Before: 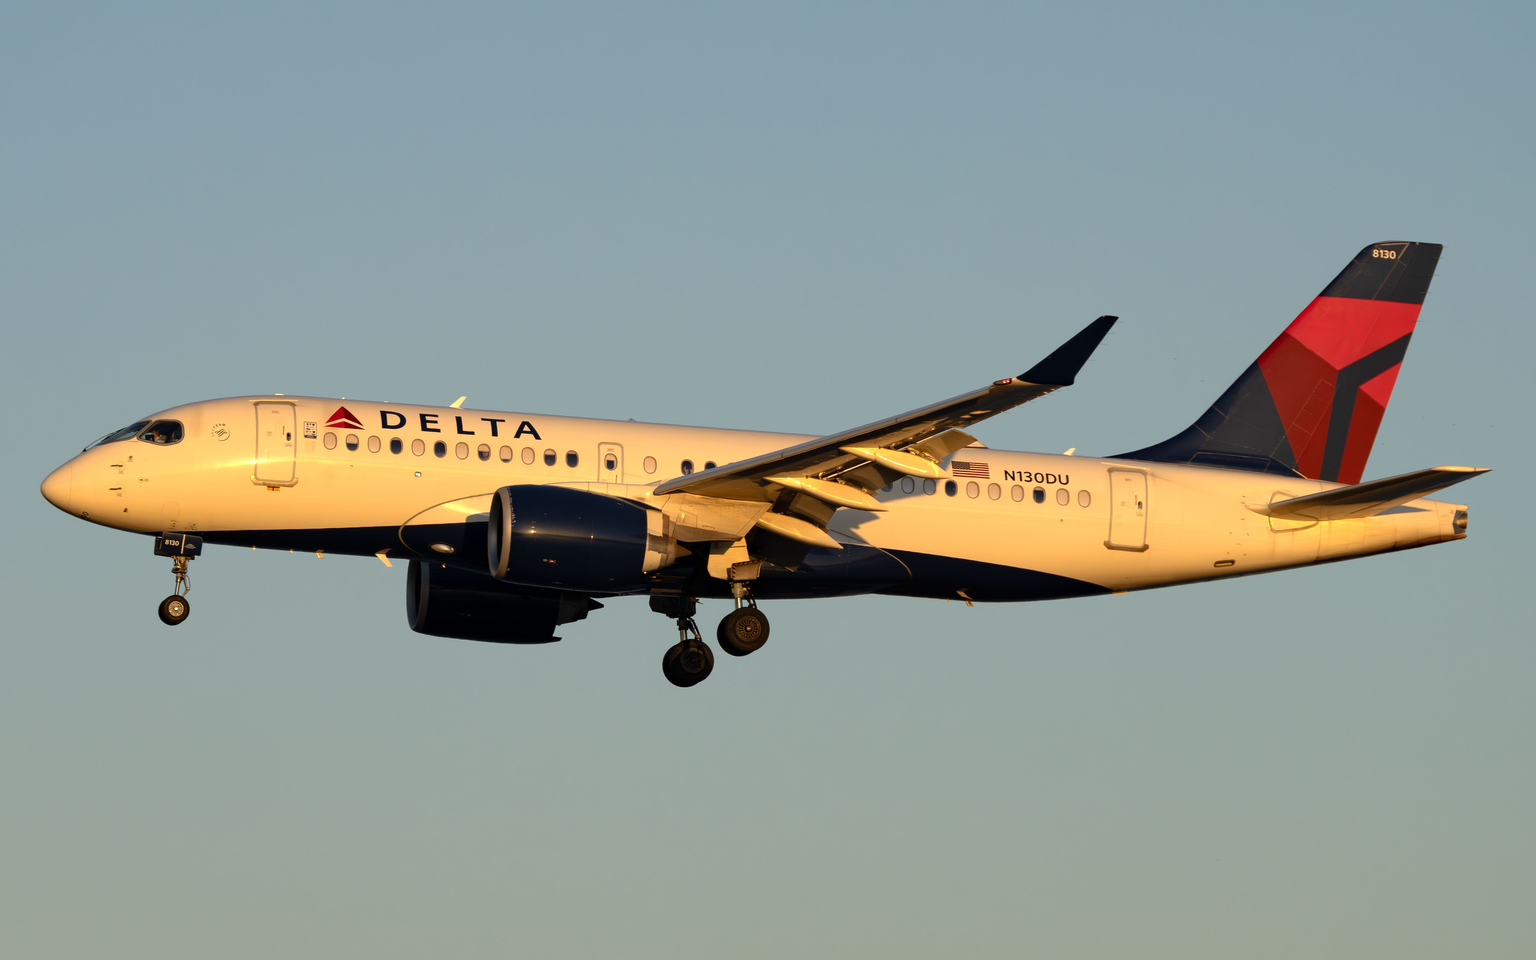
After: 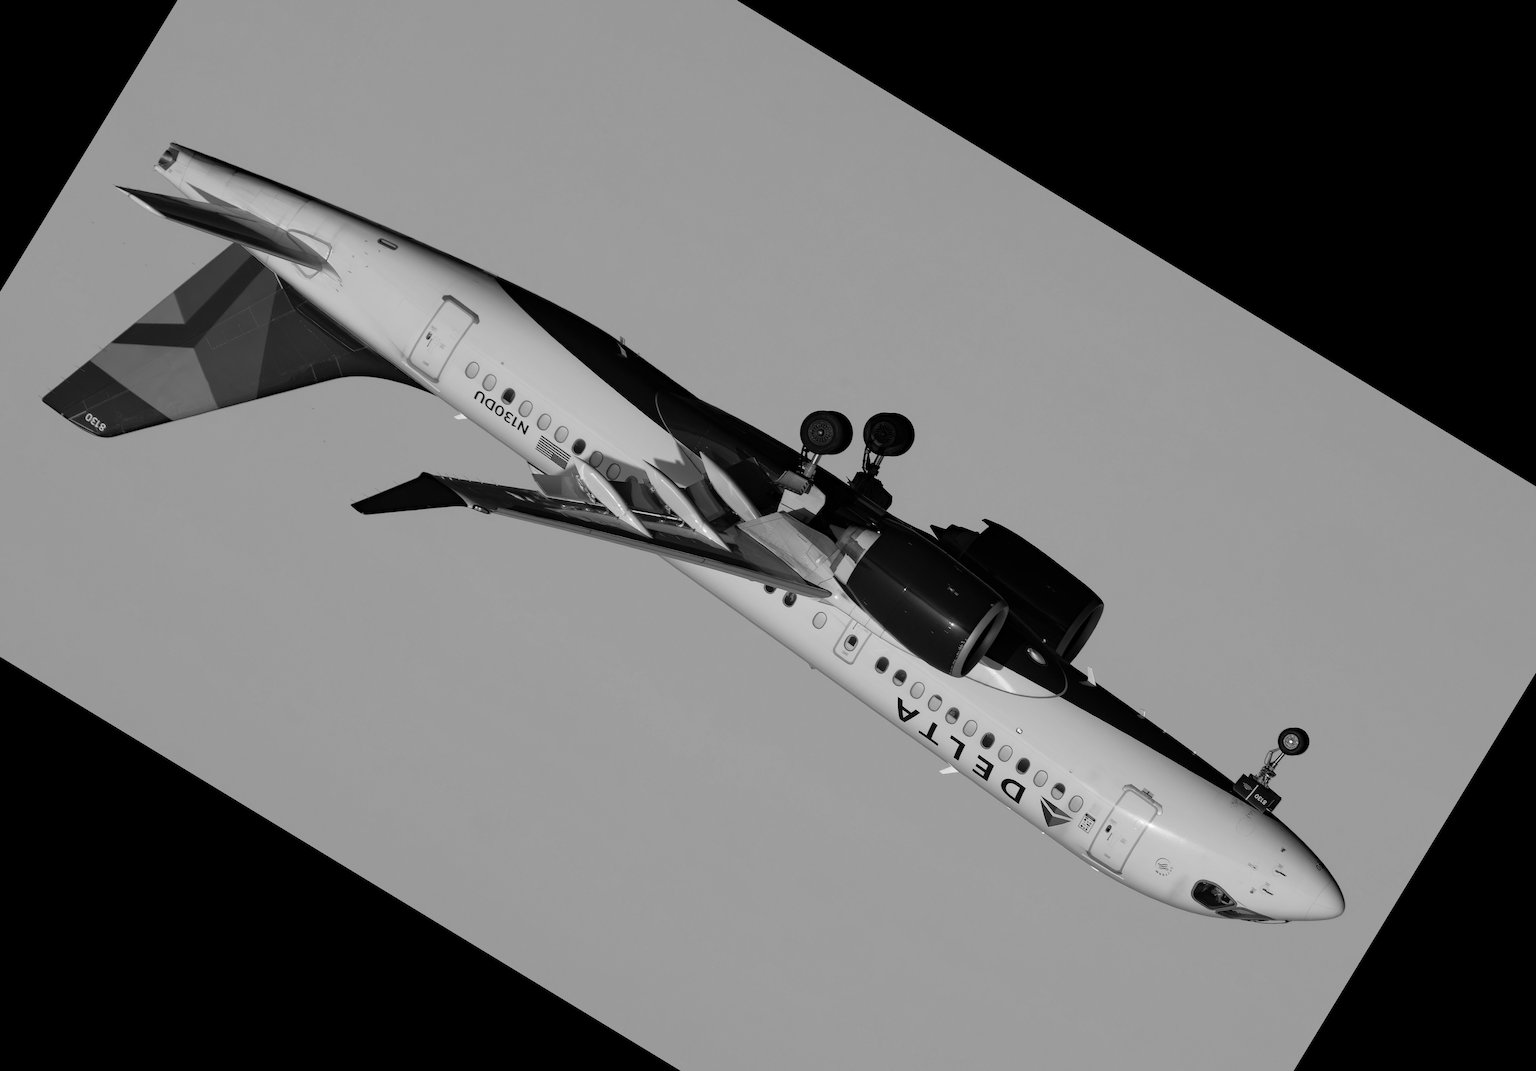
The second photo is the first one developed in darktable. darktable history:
color calibration: output gray [0.22, 0.42, 0.37, 0], gray › normalize channels true, illuminant same as pipeline (D50), adaptation XYZ, x 0.346, y 0.359, gamut compression 0
haze removal: compatibility mode true, adaptive false
crop and rotate: angle 148.68°, left 9.111%, top 15.603%, right 4.588%, bottom 17.041%
